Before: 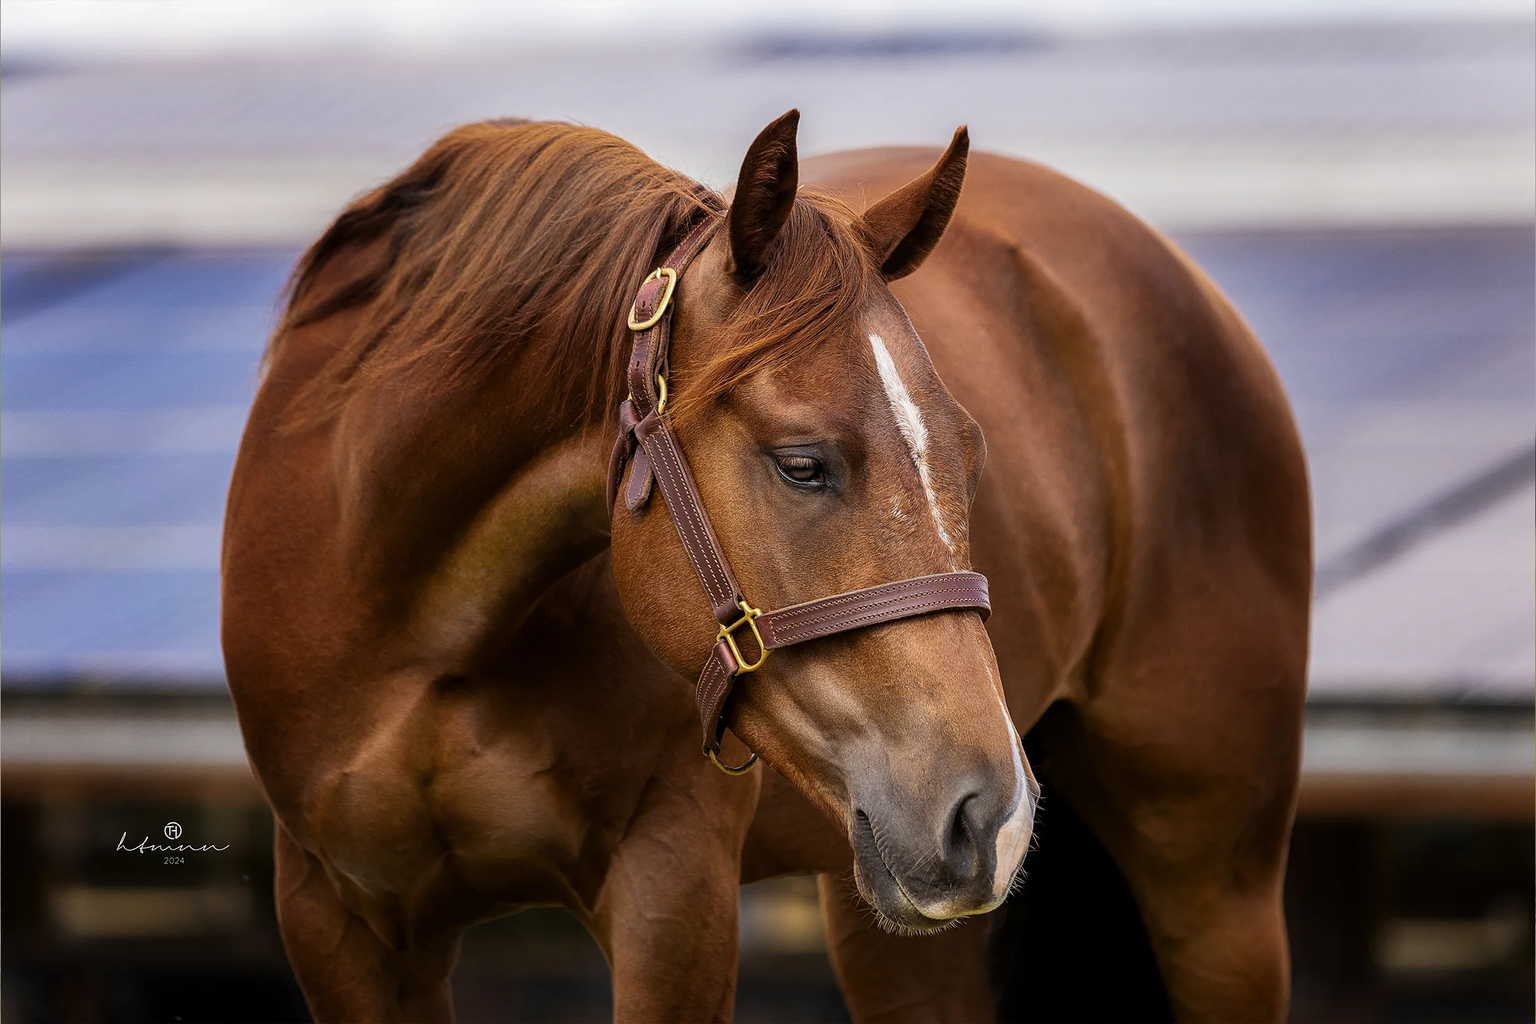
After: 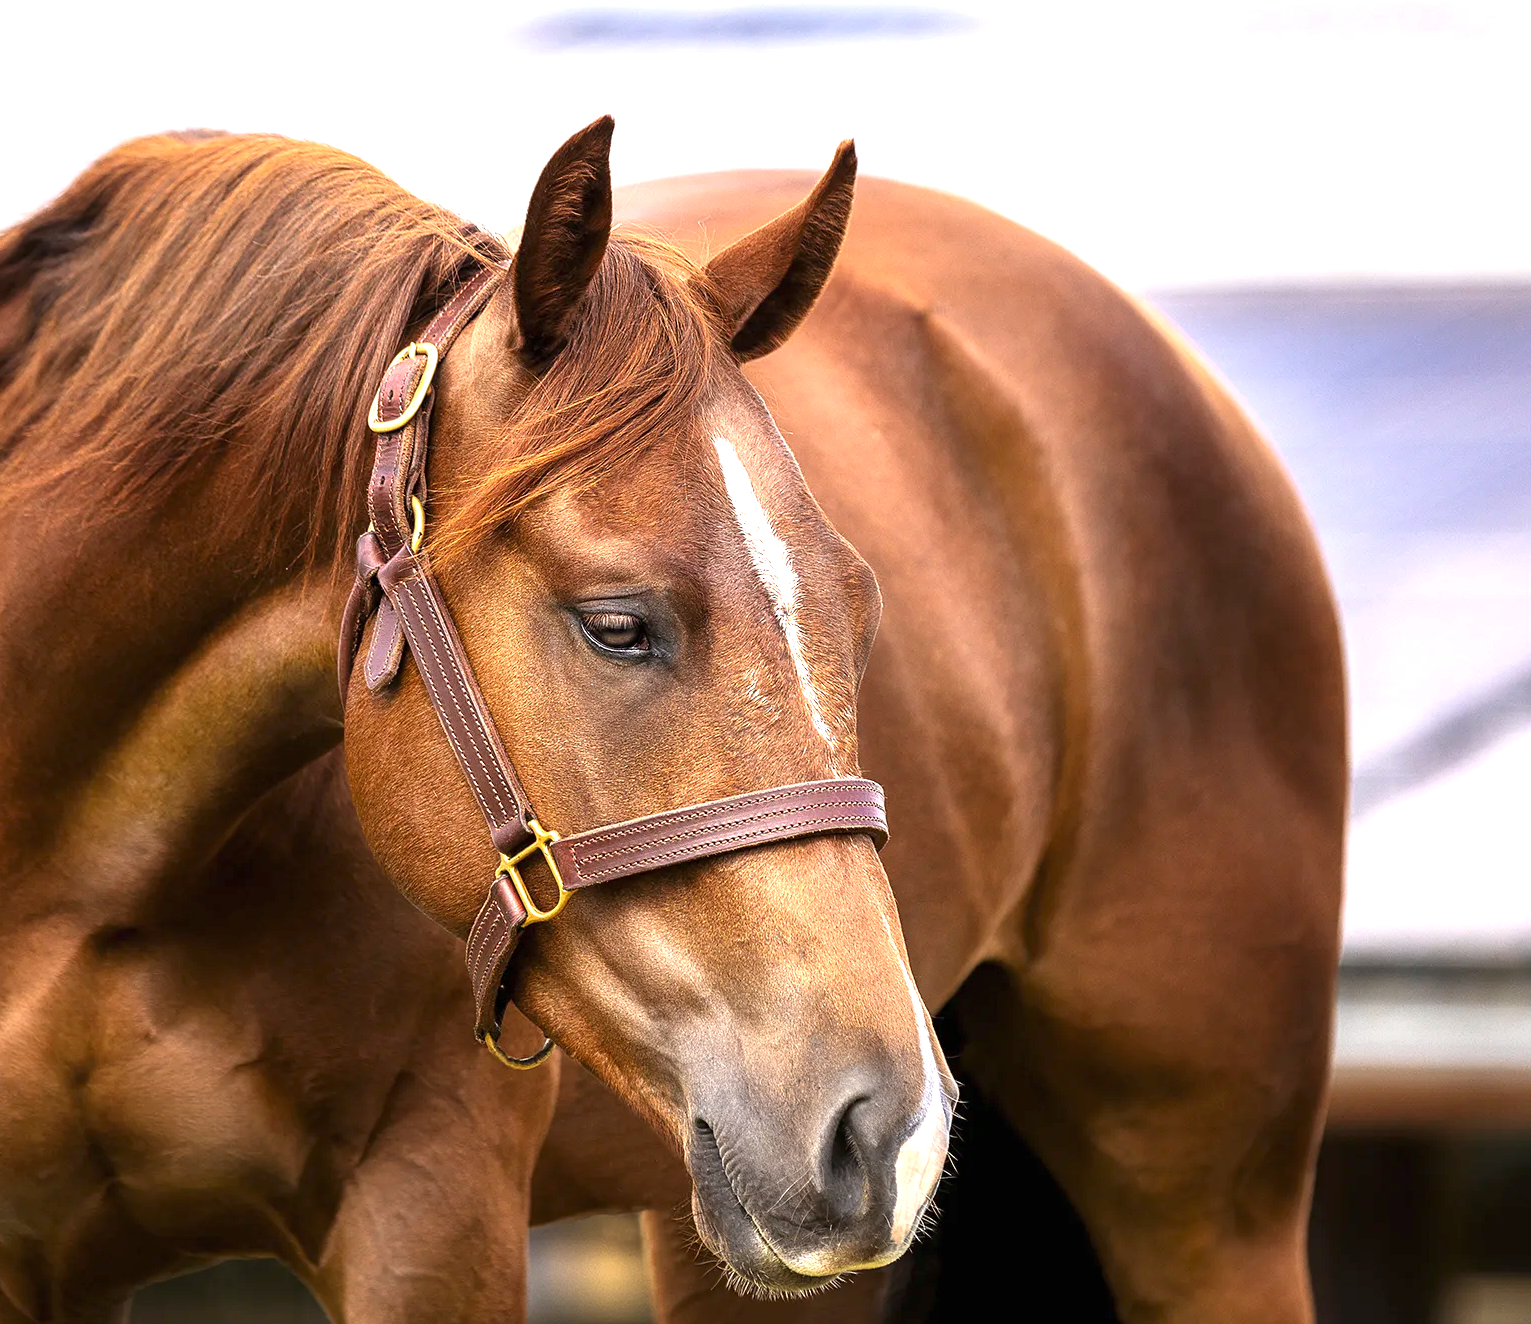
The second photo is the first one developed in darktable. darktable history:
crop and rotate: left 24.176%, top 2.841%, right 6.227%, bottom 6.887%
exposure: black level correction 0, exposure 1.277 EV, compensate highlight preservation false
